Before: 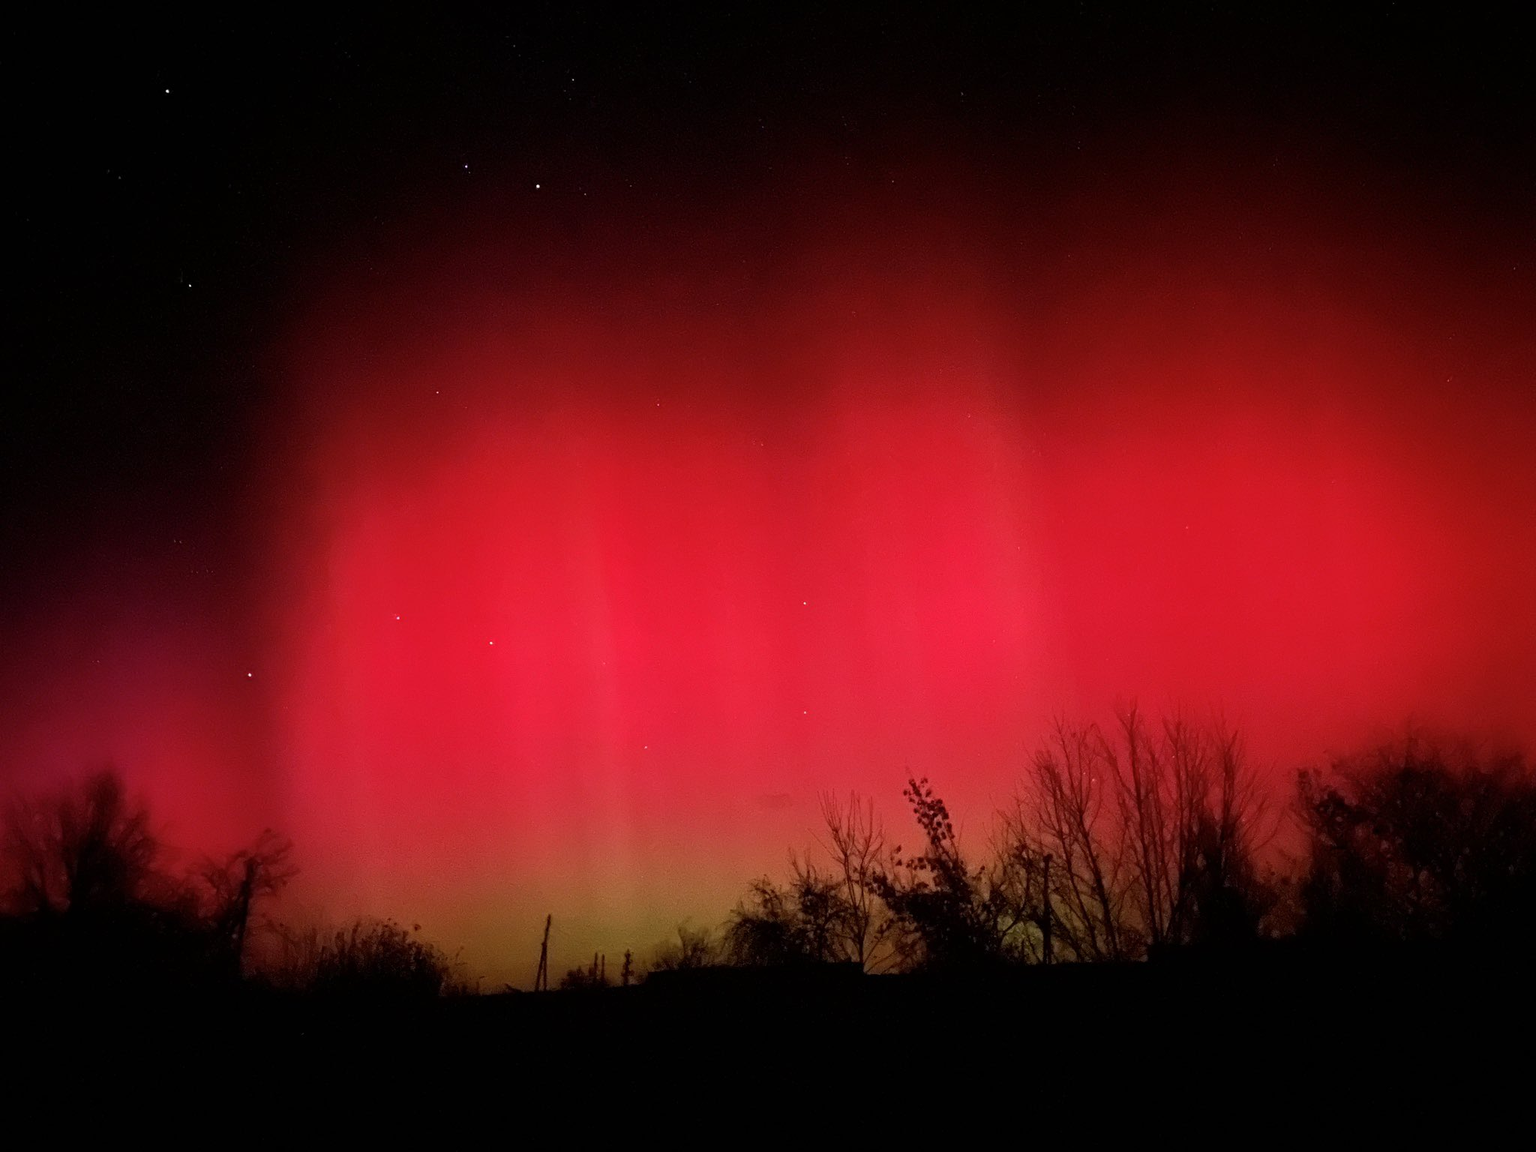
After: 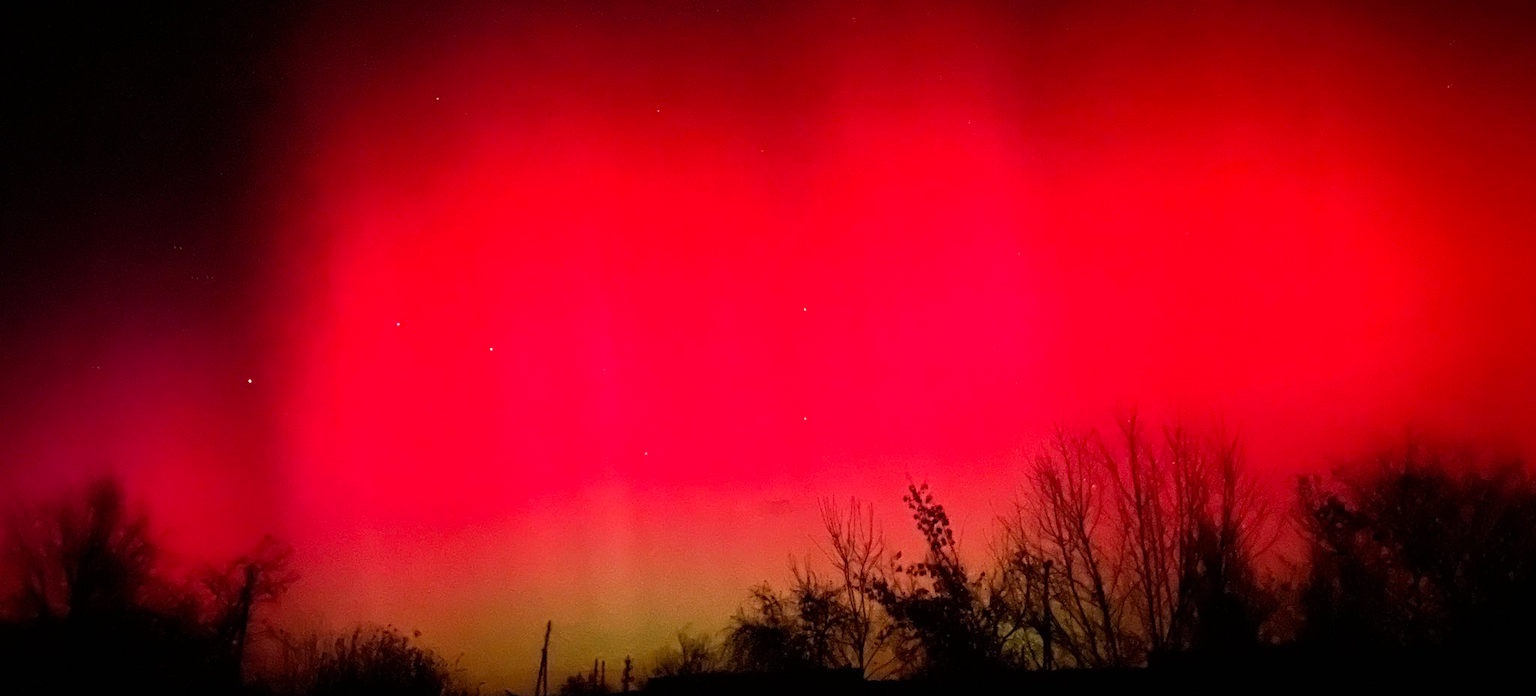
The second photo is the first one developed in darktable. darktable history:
tone equalizer: -8 EV -0.405 EV, -7 EV -0.407 EV, -6 EV -0.334 EV, -5 EV -0.204 EV, -3 EV 0.238 EV, -2 EV 0.345 EV, -1 EV 0.37 EV, +0 EV 0.447 EV
crop and rotate: top 25.57%, bottom 13.994%
